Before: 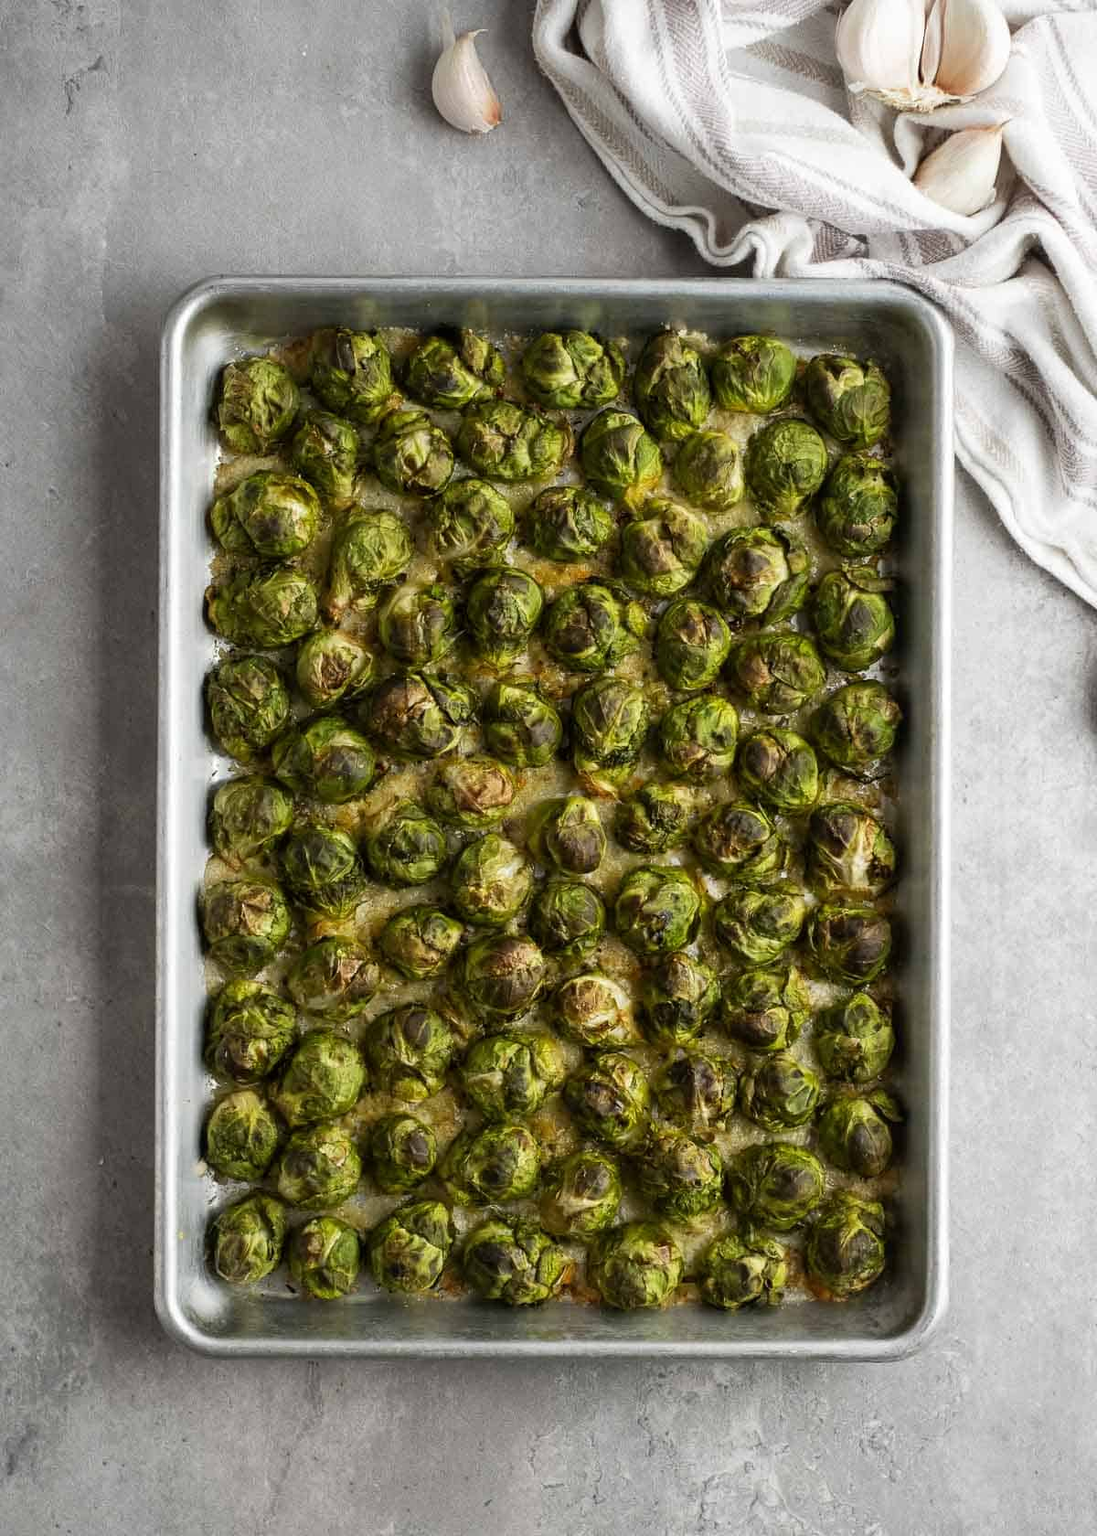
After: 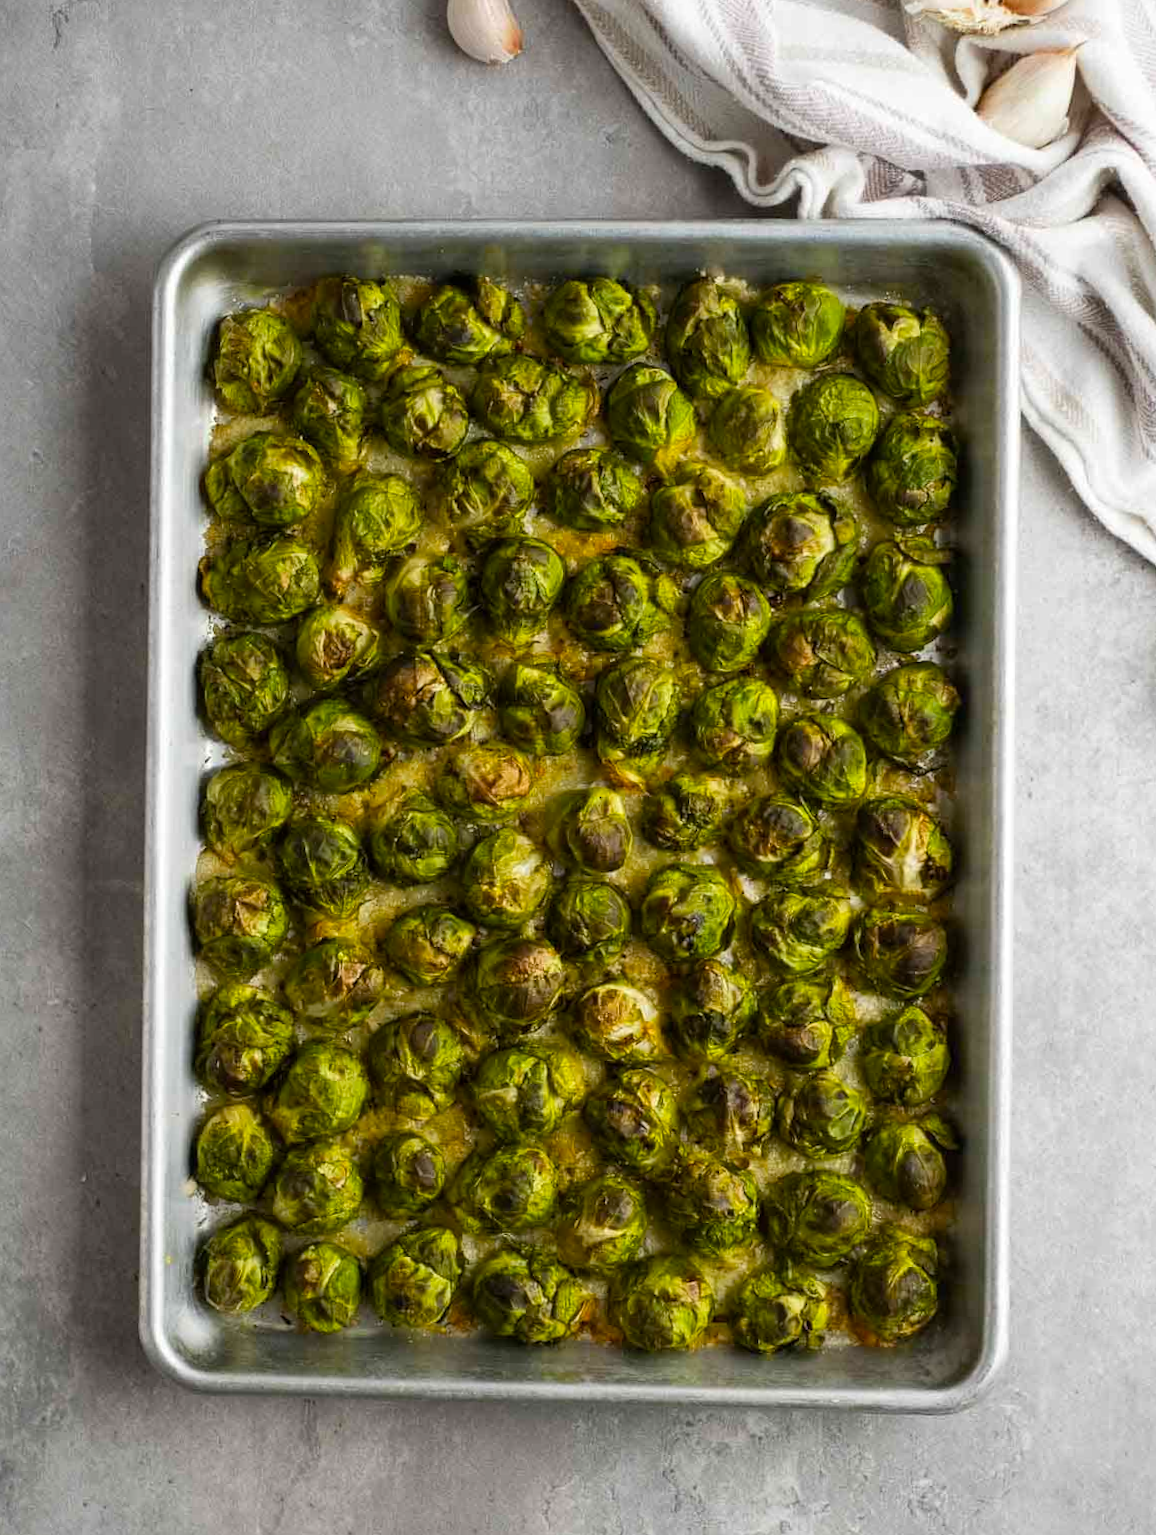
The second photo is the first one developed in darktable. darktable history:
crop and rotate: angle -1.69°
rotate and perspective: rotation -1.32°, lens shift (horizontal) -0.031, crop left 0.015, crop right 0.985, crop top 0.047, crop bottom 0.982
color balance rgb: perceptual saturation grading › global saturation 25%, global vibrance 20%
